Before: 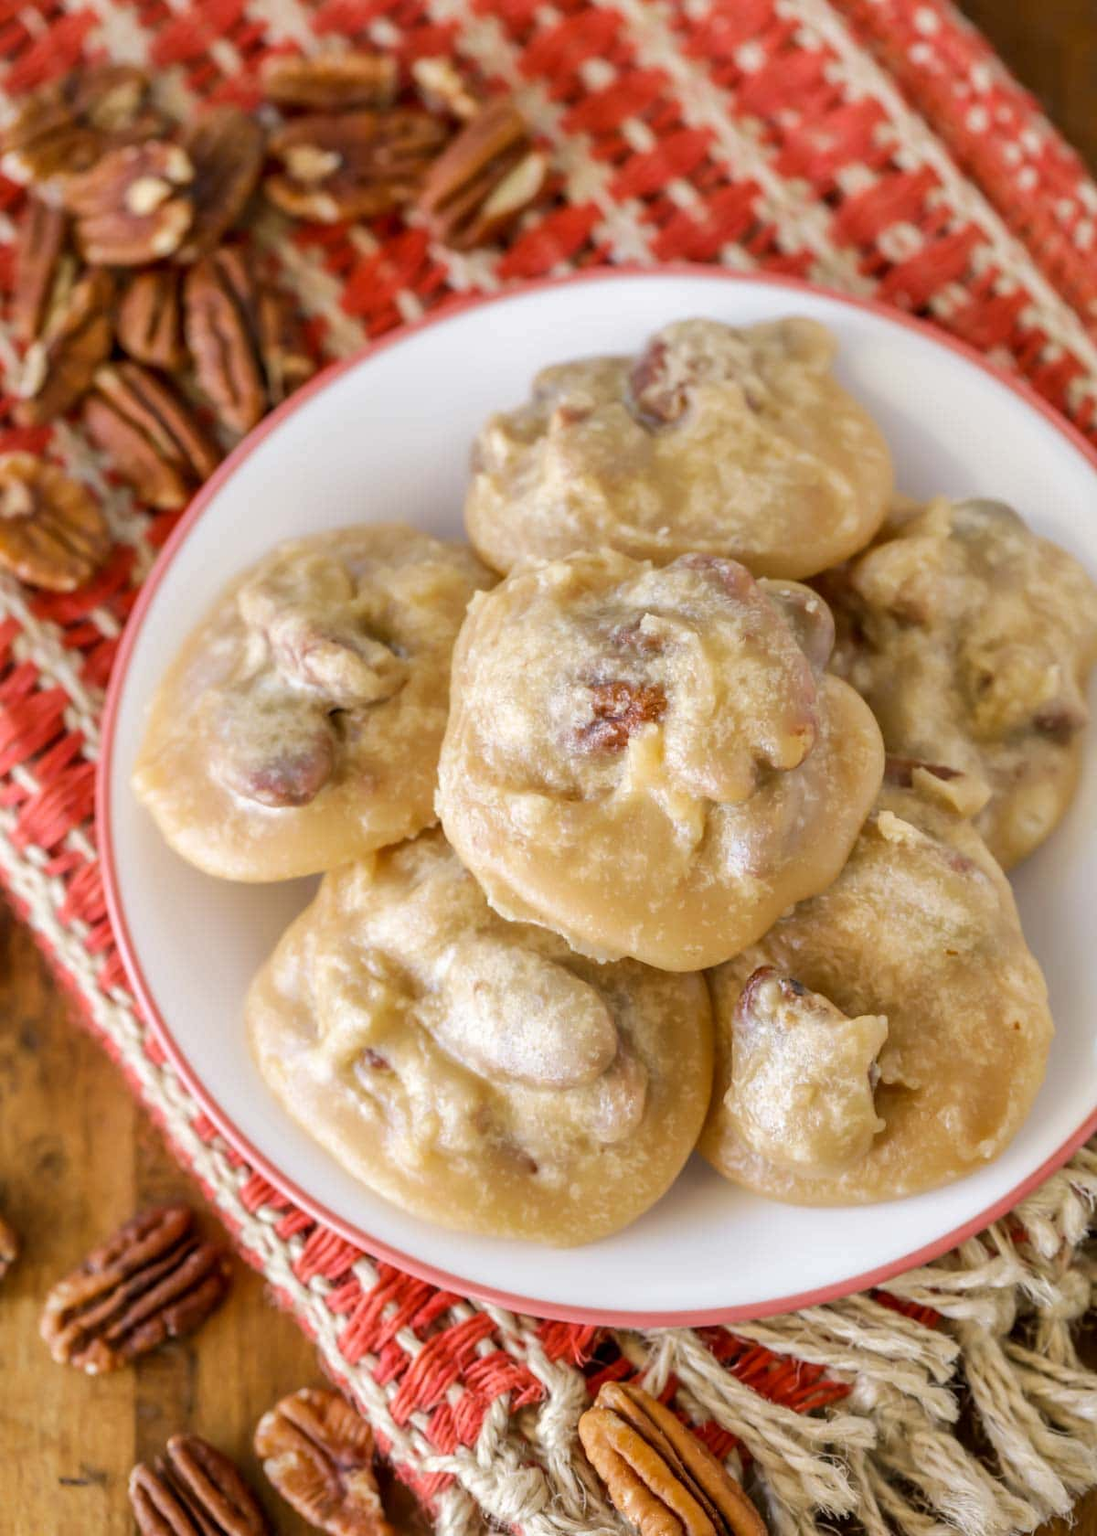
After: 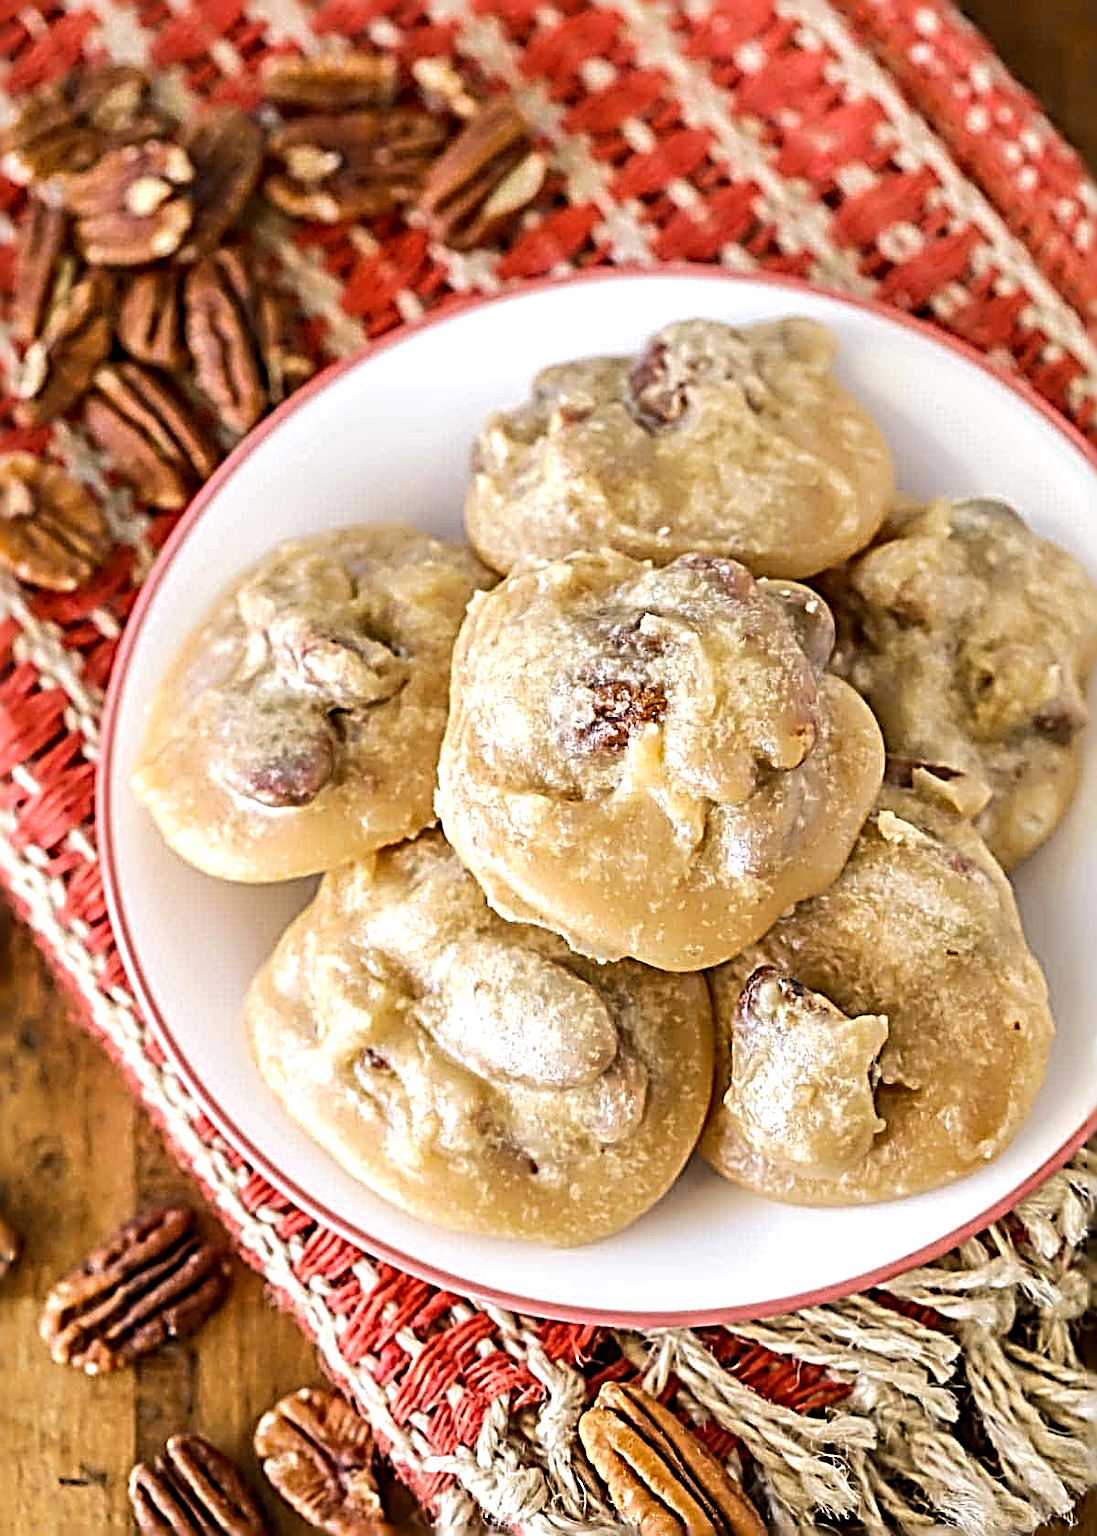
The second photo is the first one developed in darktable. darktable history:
tone equalizer: -8 EV -0.417 EV, -7 EV -0.389 EV, -6 EV -0.333 EV, -5 EV -0.222 EV, -3 EV 0.222 EV, -2 EV 0.333 EV, -1 EV 0.389 EV, +0 EV 0.417 EV, edges refinement/feathering 500, mask exposure compensation -1.57 EV, preserve details no
sharpen: radius 4.001, amount 2
